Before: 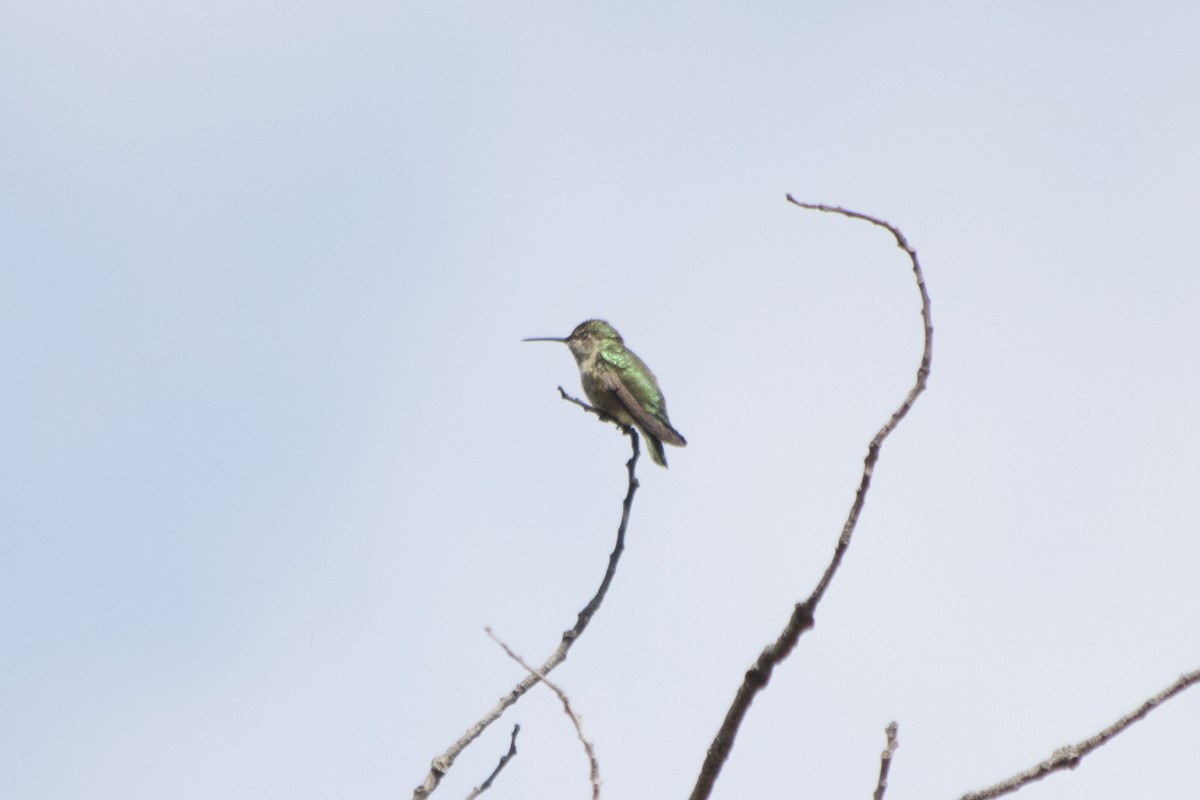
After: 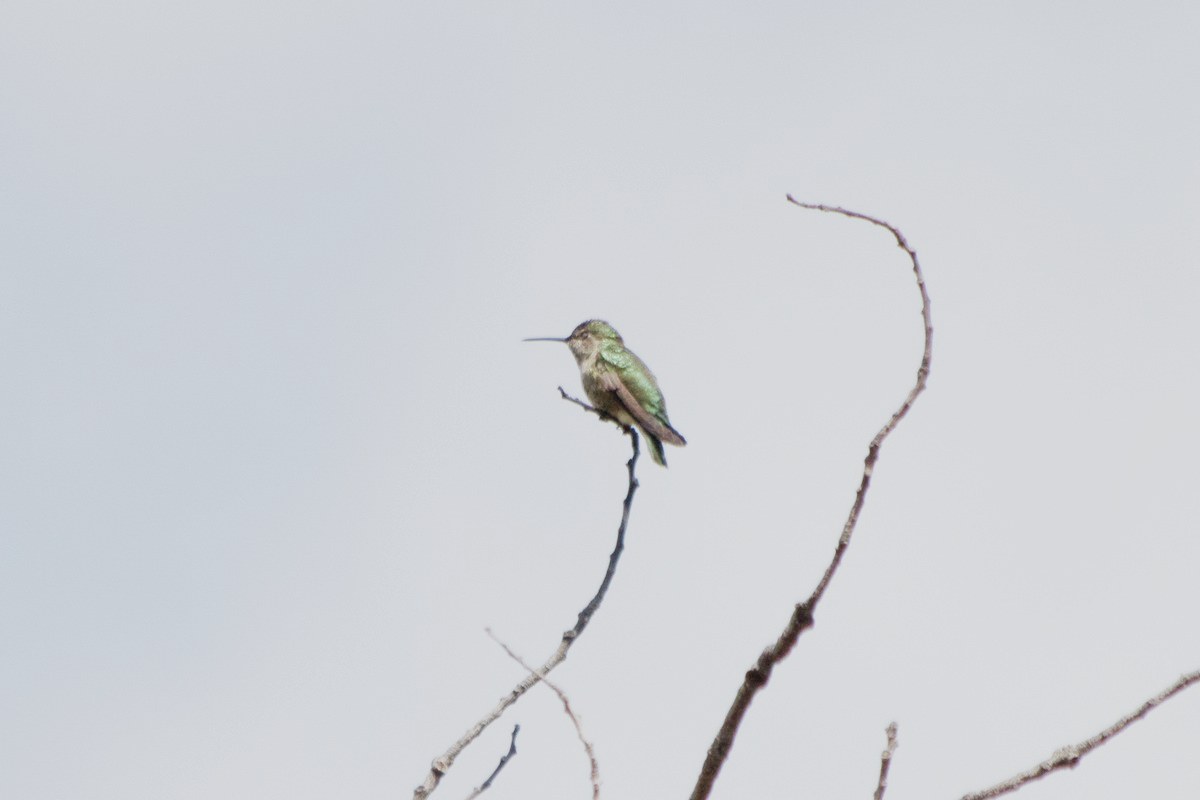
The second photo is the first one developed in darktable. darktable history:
exposure: exposure 0.496 EV, compensate highlight preservation false
filmic rgb: black relative exposure -7.65 EV, white relative exposure 4.56 EV, hardness 3.61, preserve chrominance no, color science v4 (2020), iterations of high-quality reconstruction 0, contrast in shadows soft
